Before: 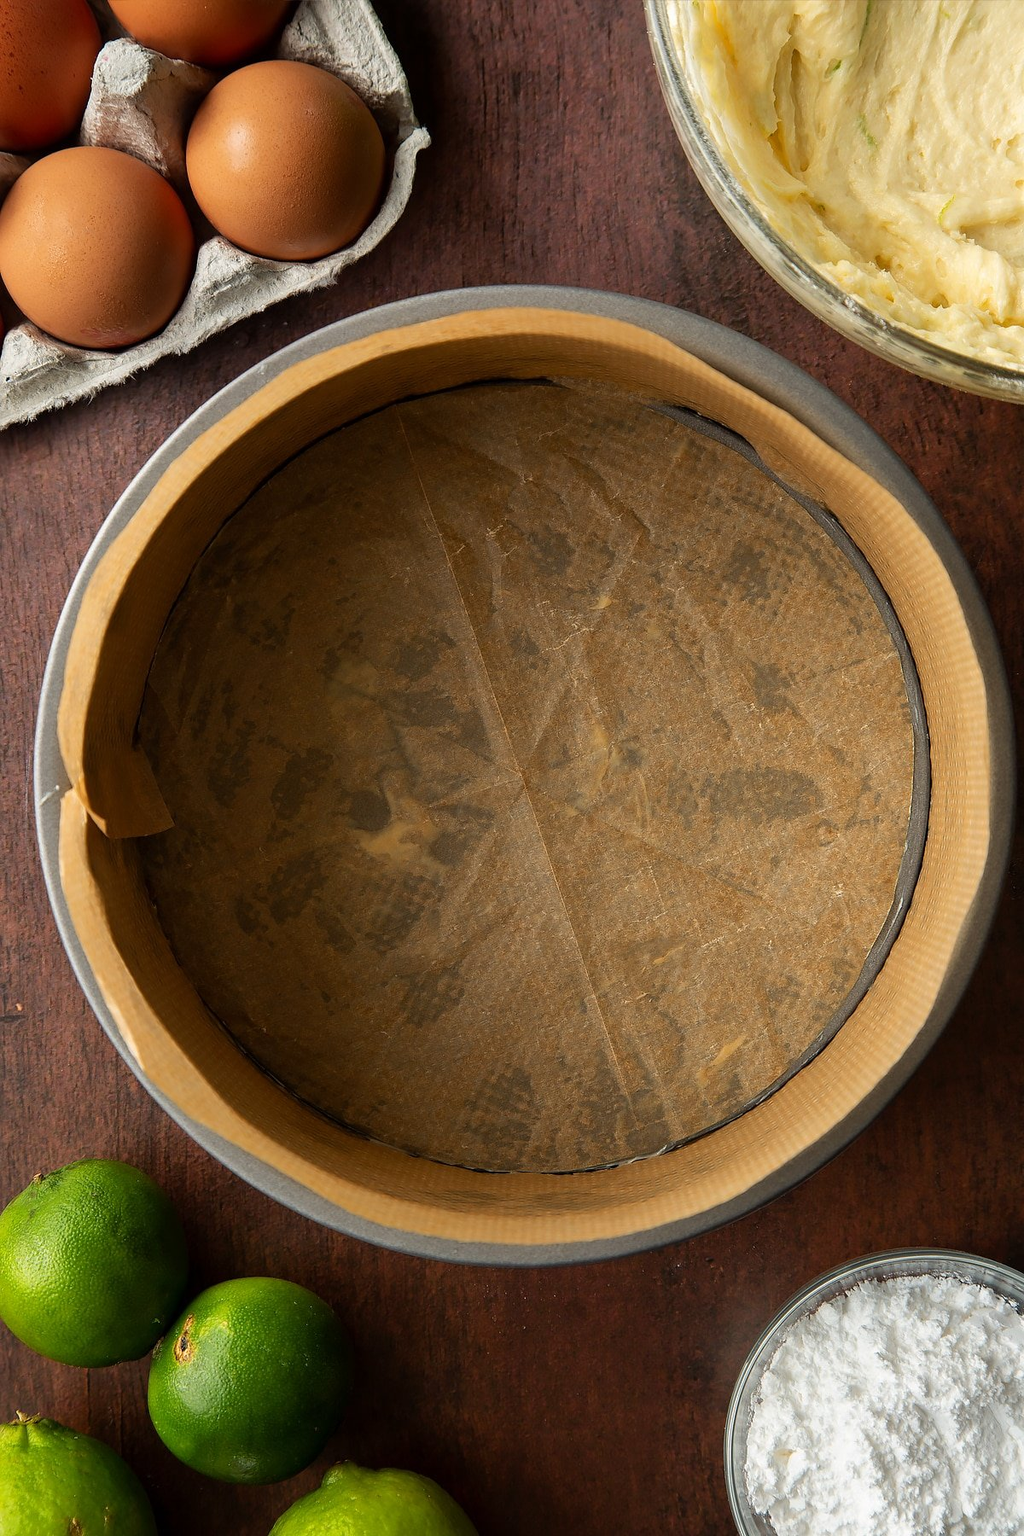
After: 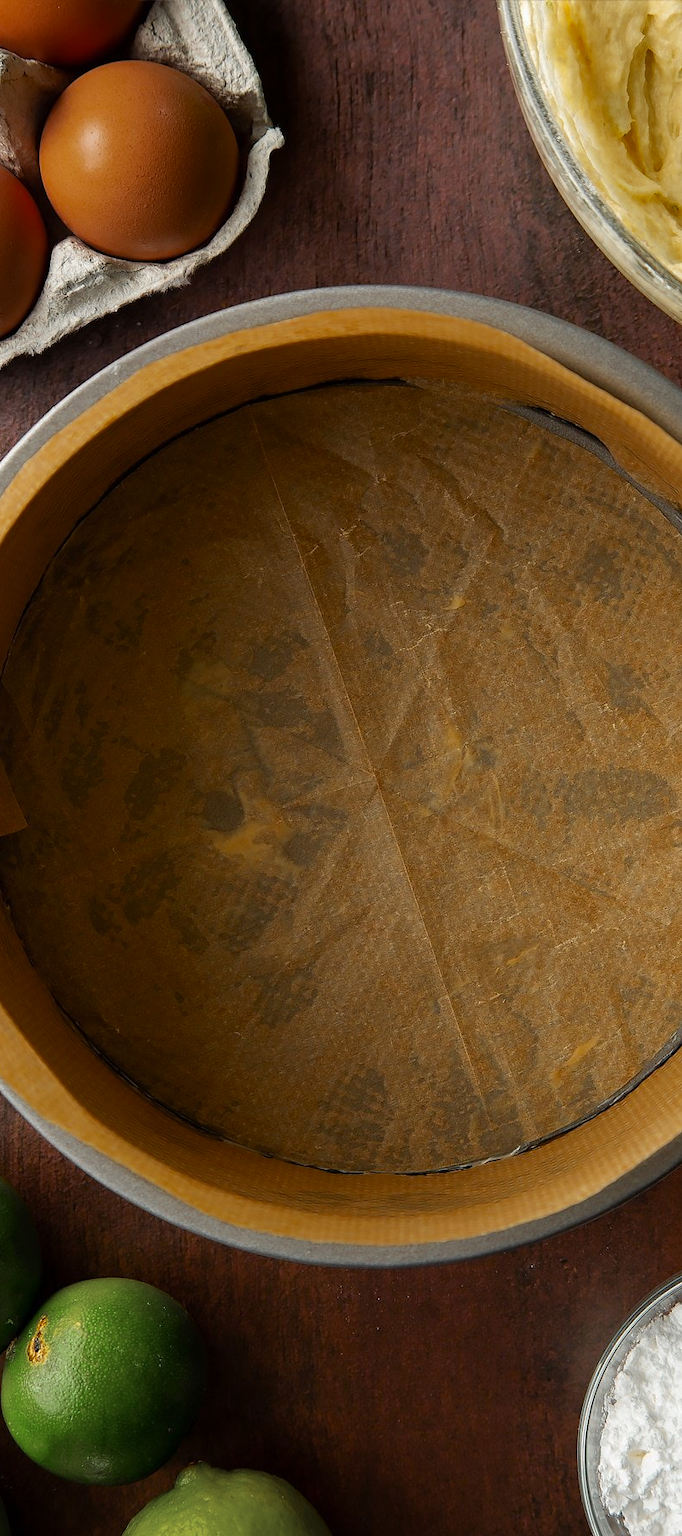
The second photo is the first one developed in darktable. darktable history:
crop and rotate: left 14.409%, right 18.944%
contrast brightness saturation: saturation -0.064
color zones: curves: ch0 [(0.11, 0.396) (0.195, 0.36) (0.25, 0.5) (0.303, 0.412) (0.357, 0.544) (0.75, 0.5) (0.967, 0.328)]; ch1 [(0, 0.468) (0.112, 0.512) (0.202, 0.6) (0.25, 0.5) (0.307, 0.352) (0.357, 0.544) (0.75, 0.5) (0.963, 0.524)]
